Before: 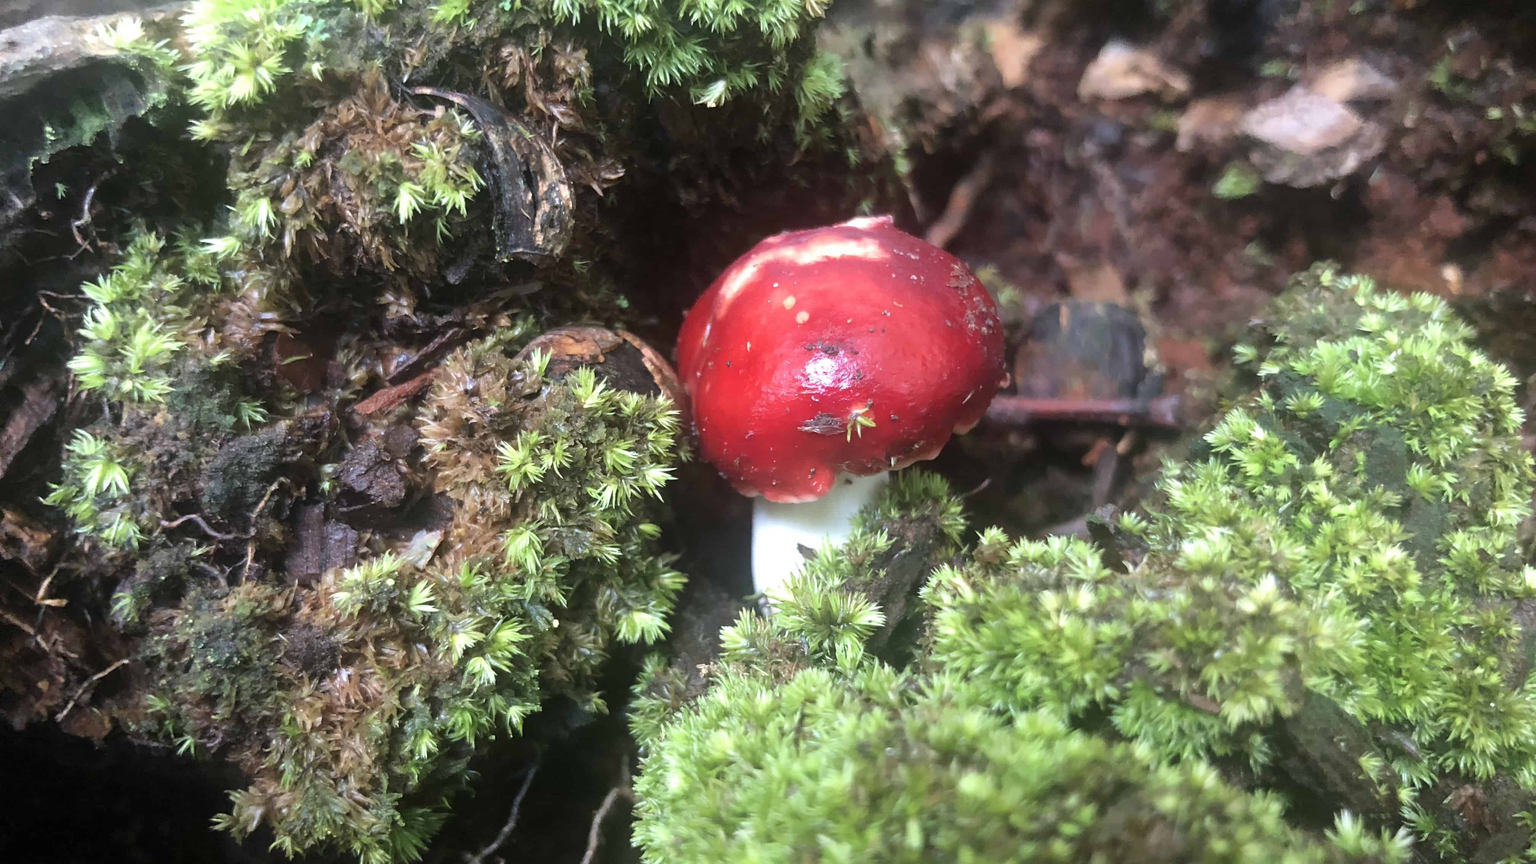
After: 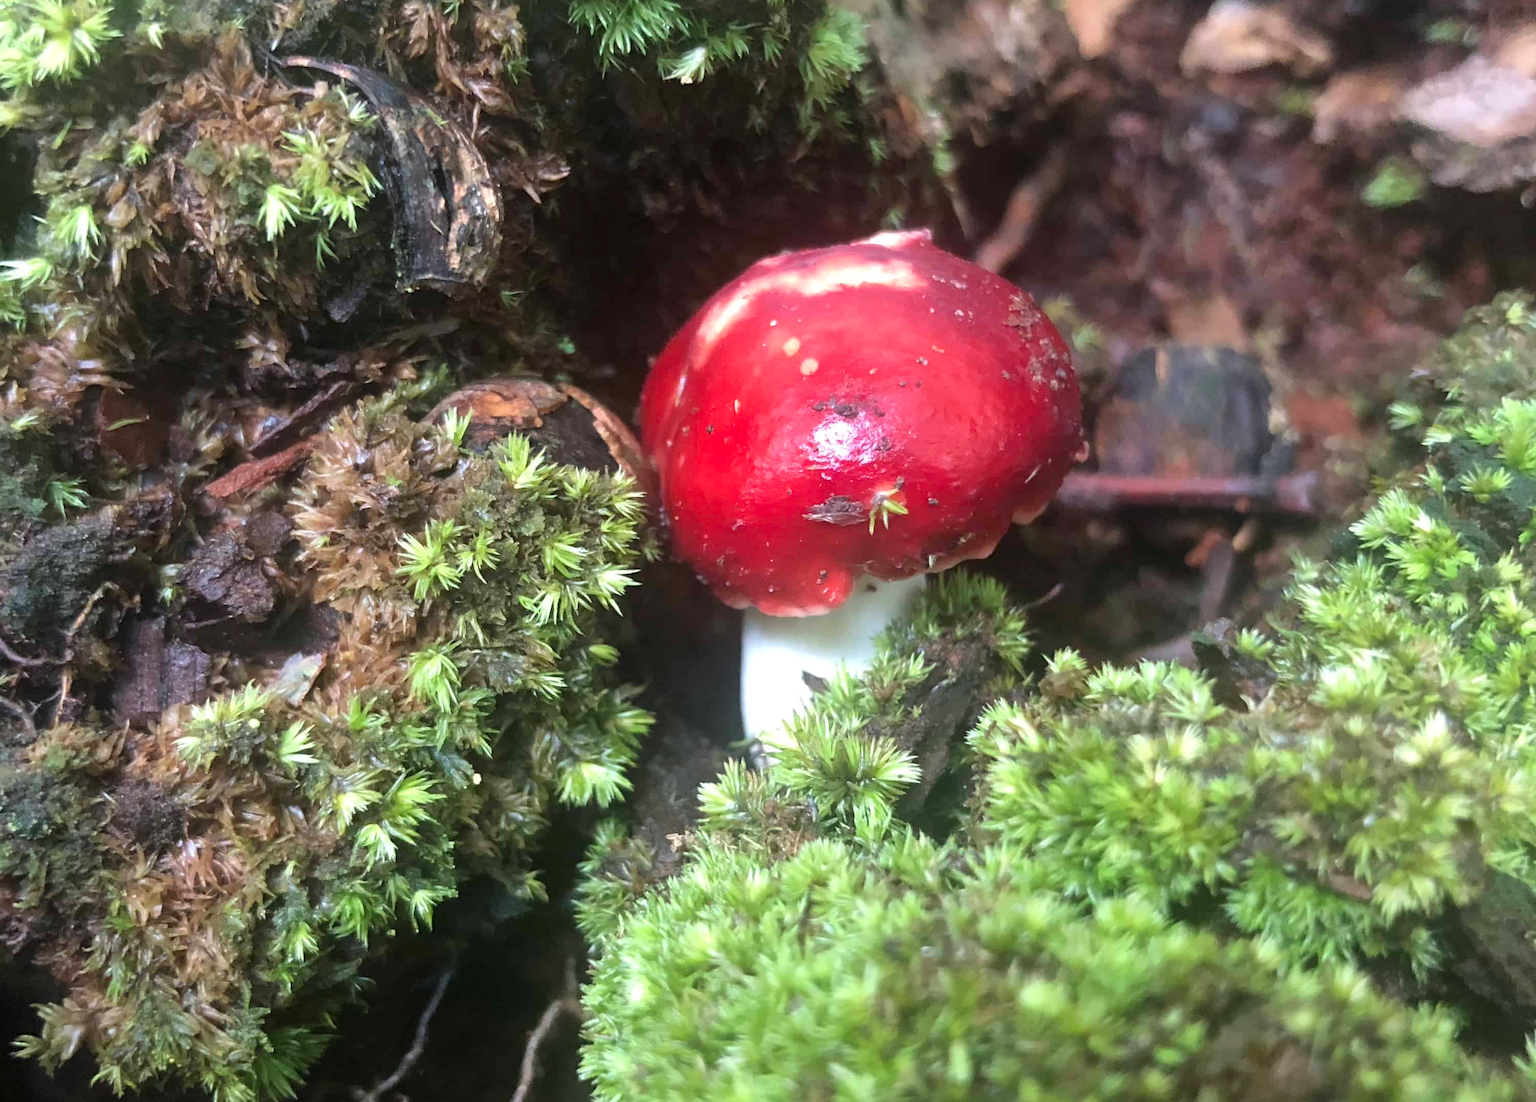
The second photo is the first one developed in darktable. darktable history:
crop and rotate: left 13.15%, top 5.251%, right 12.609%
local contrast: mode bilateral grid, contrast 10, coarseness 25, detail 115%, midtone range 0.2
